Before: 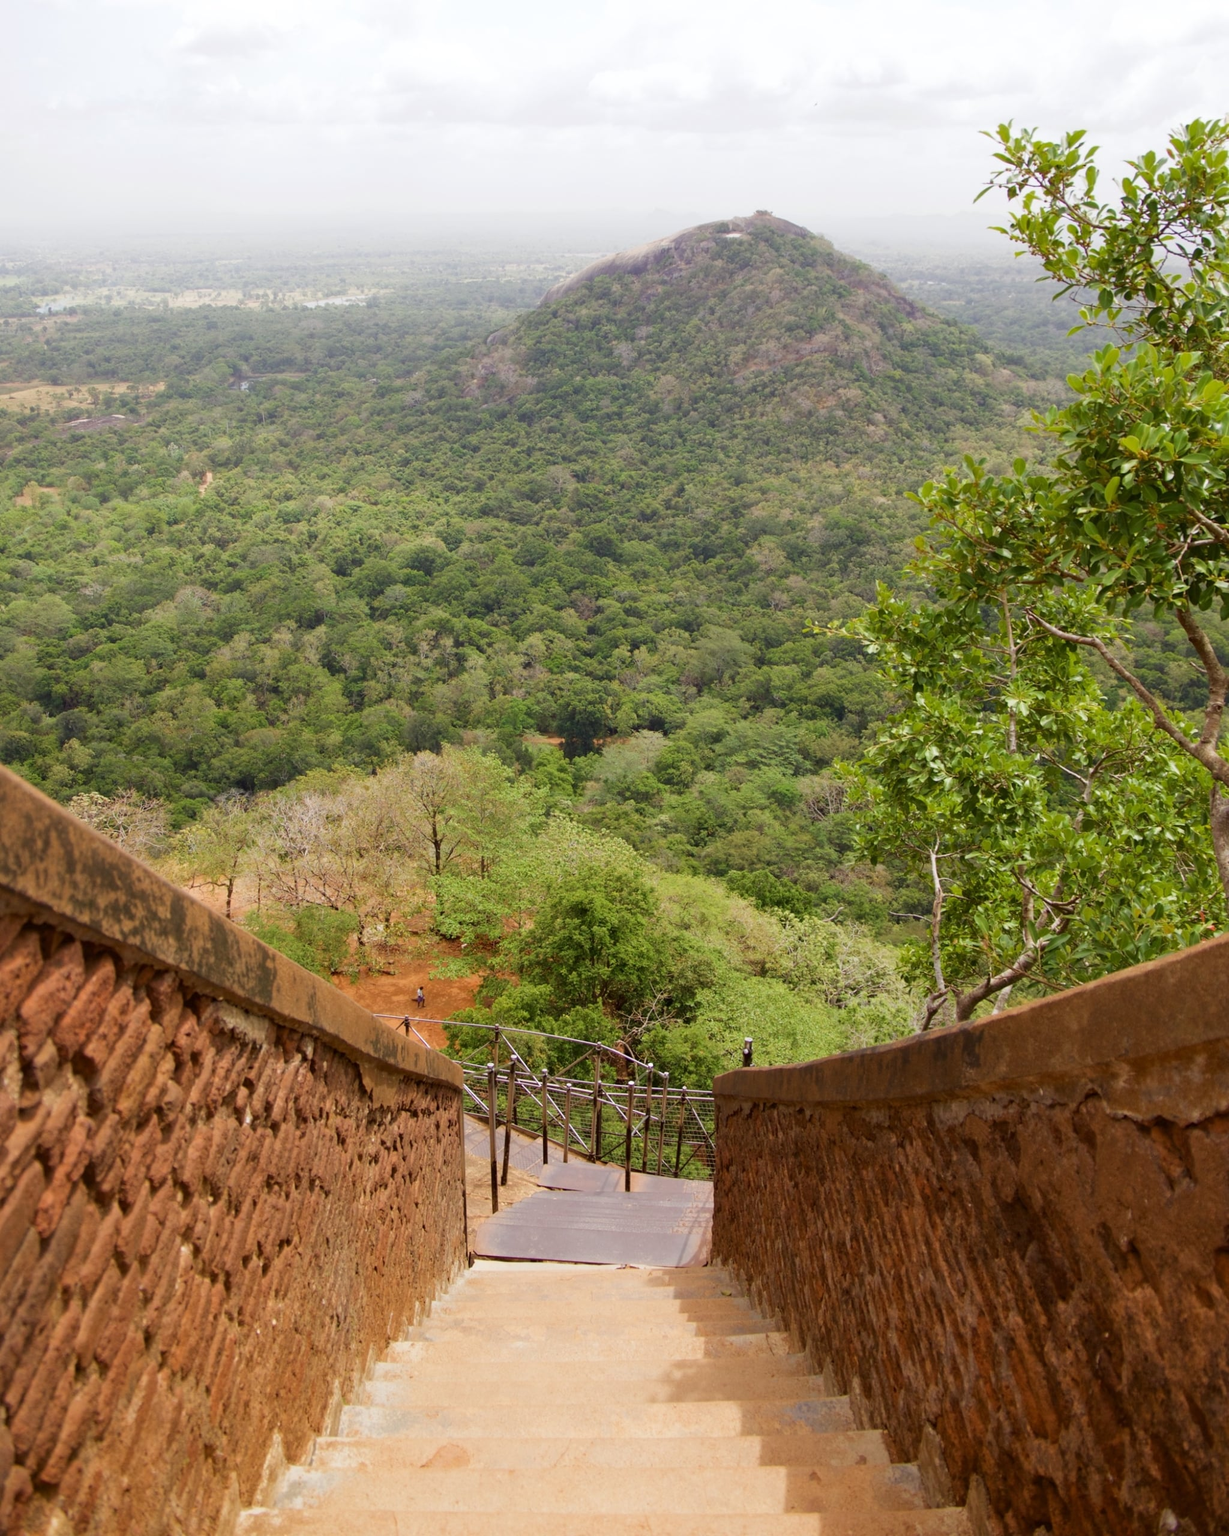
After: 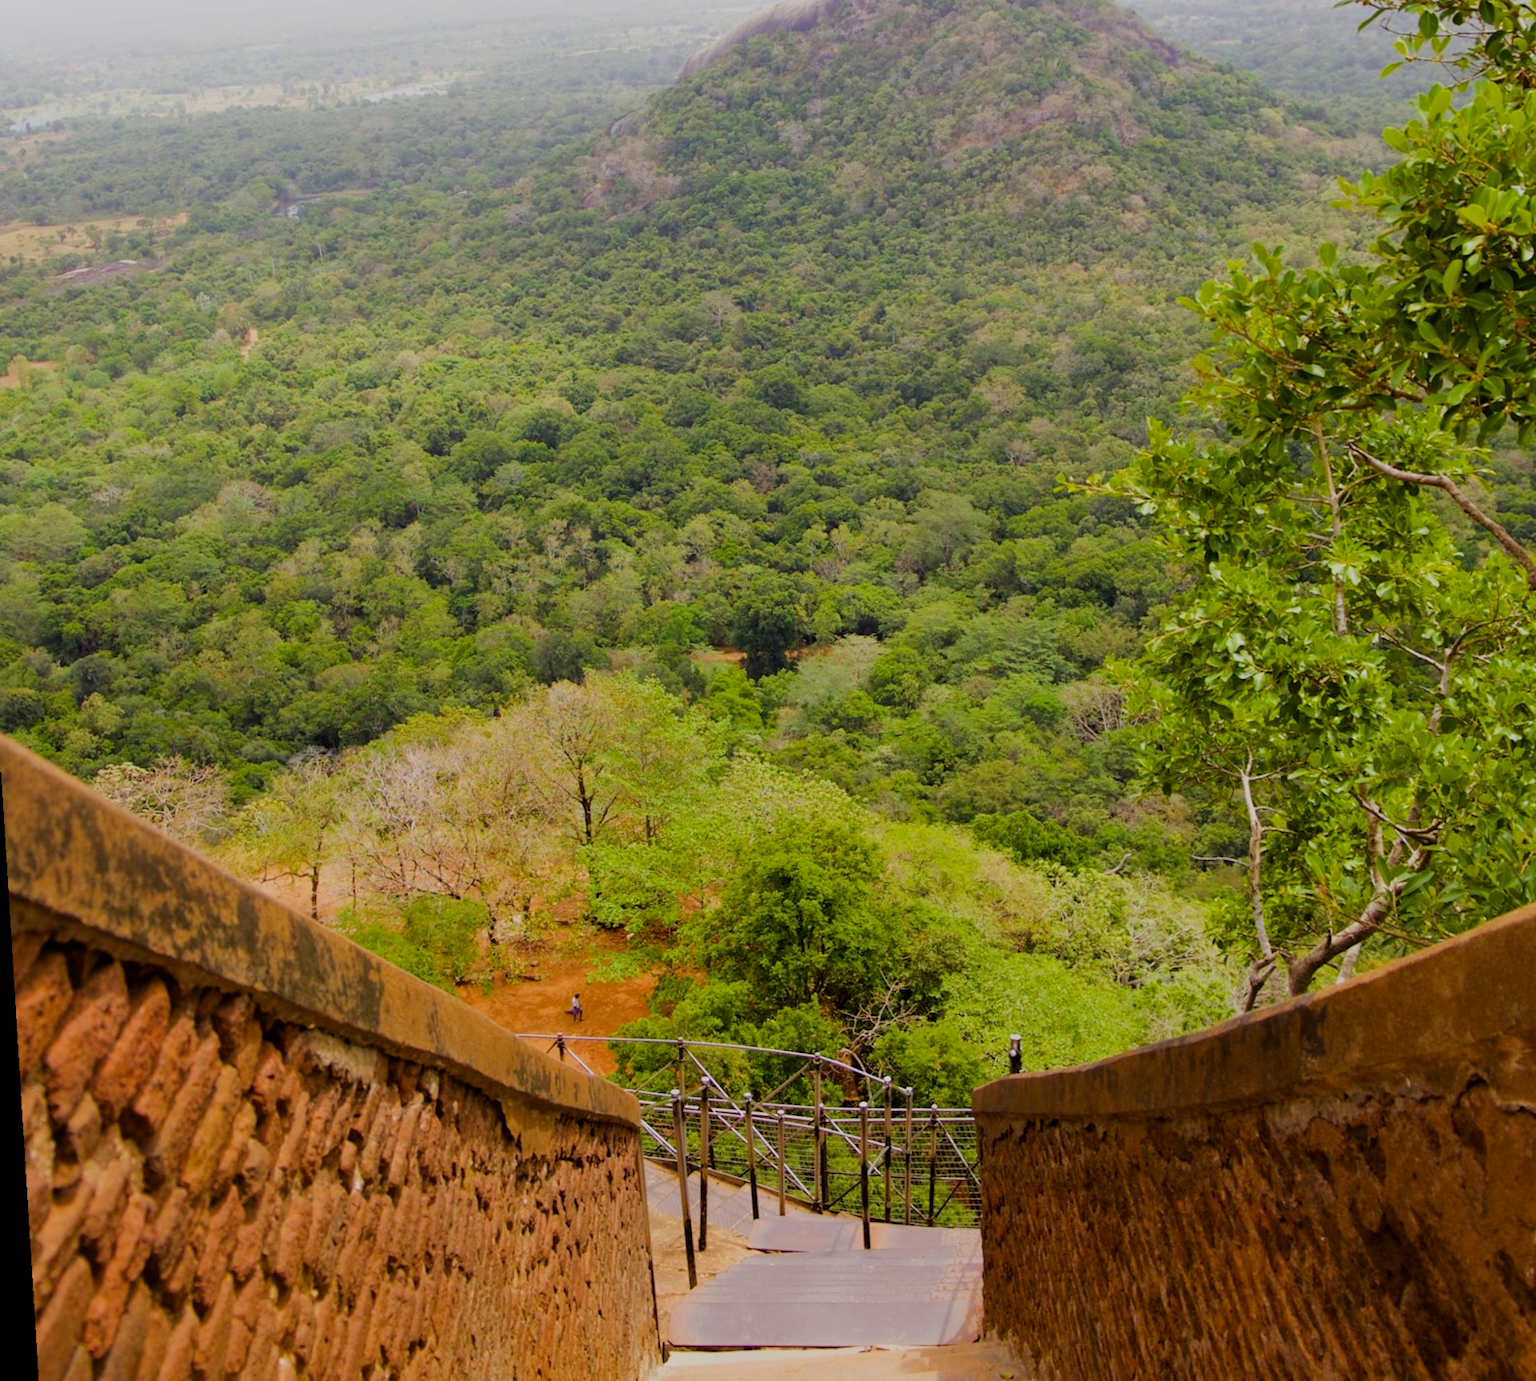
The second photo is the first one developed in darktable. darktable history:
rotate and perspective: rotation -3.52°, crop left 0.036, crop right 0.964, crop top 0.081, crop bottom 0.919
filmic rgb: black relative exposure -7.65 EV, white relative exposure 4.56 EV, hardness 3.61
color balance rgb: perceptual saturation grading › global saturation 20%, global vibrance 20%
crop and rotate: angle 0.03°, top 11.643%, right 5.651%, bottom 11.189%
